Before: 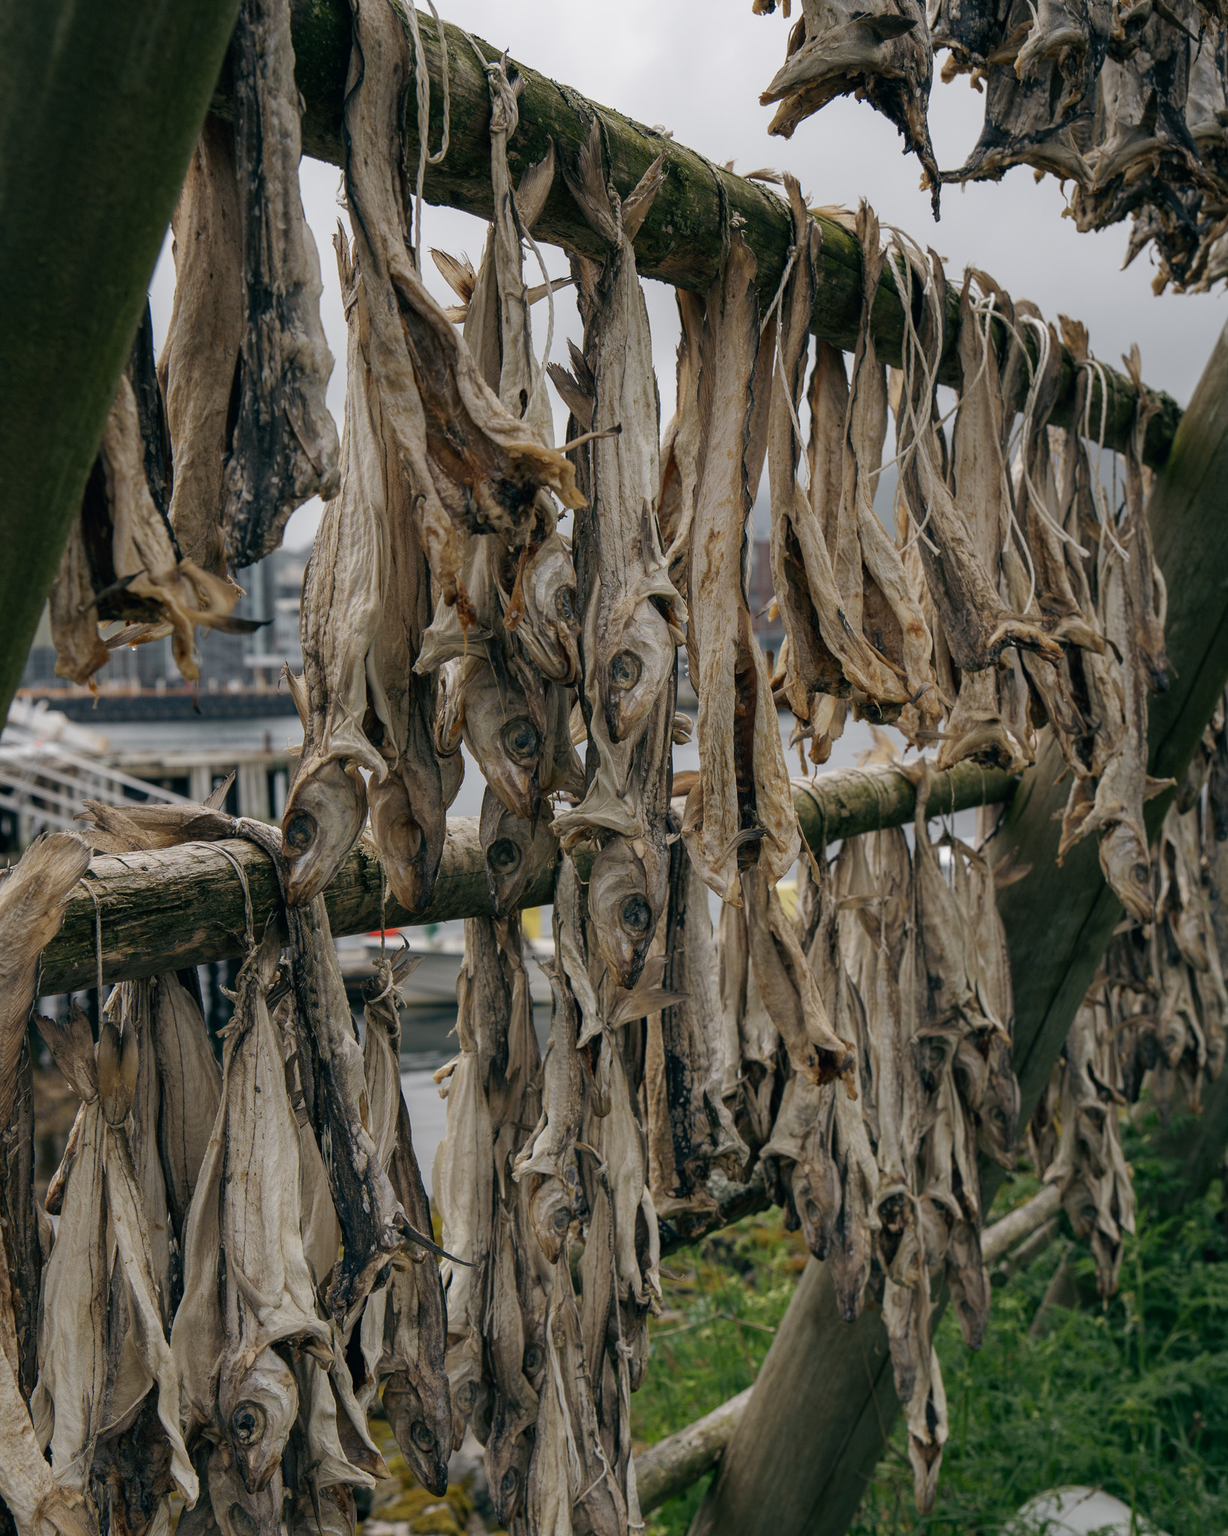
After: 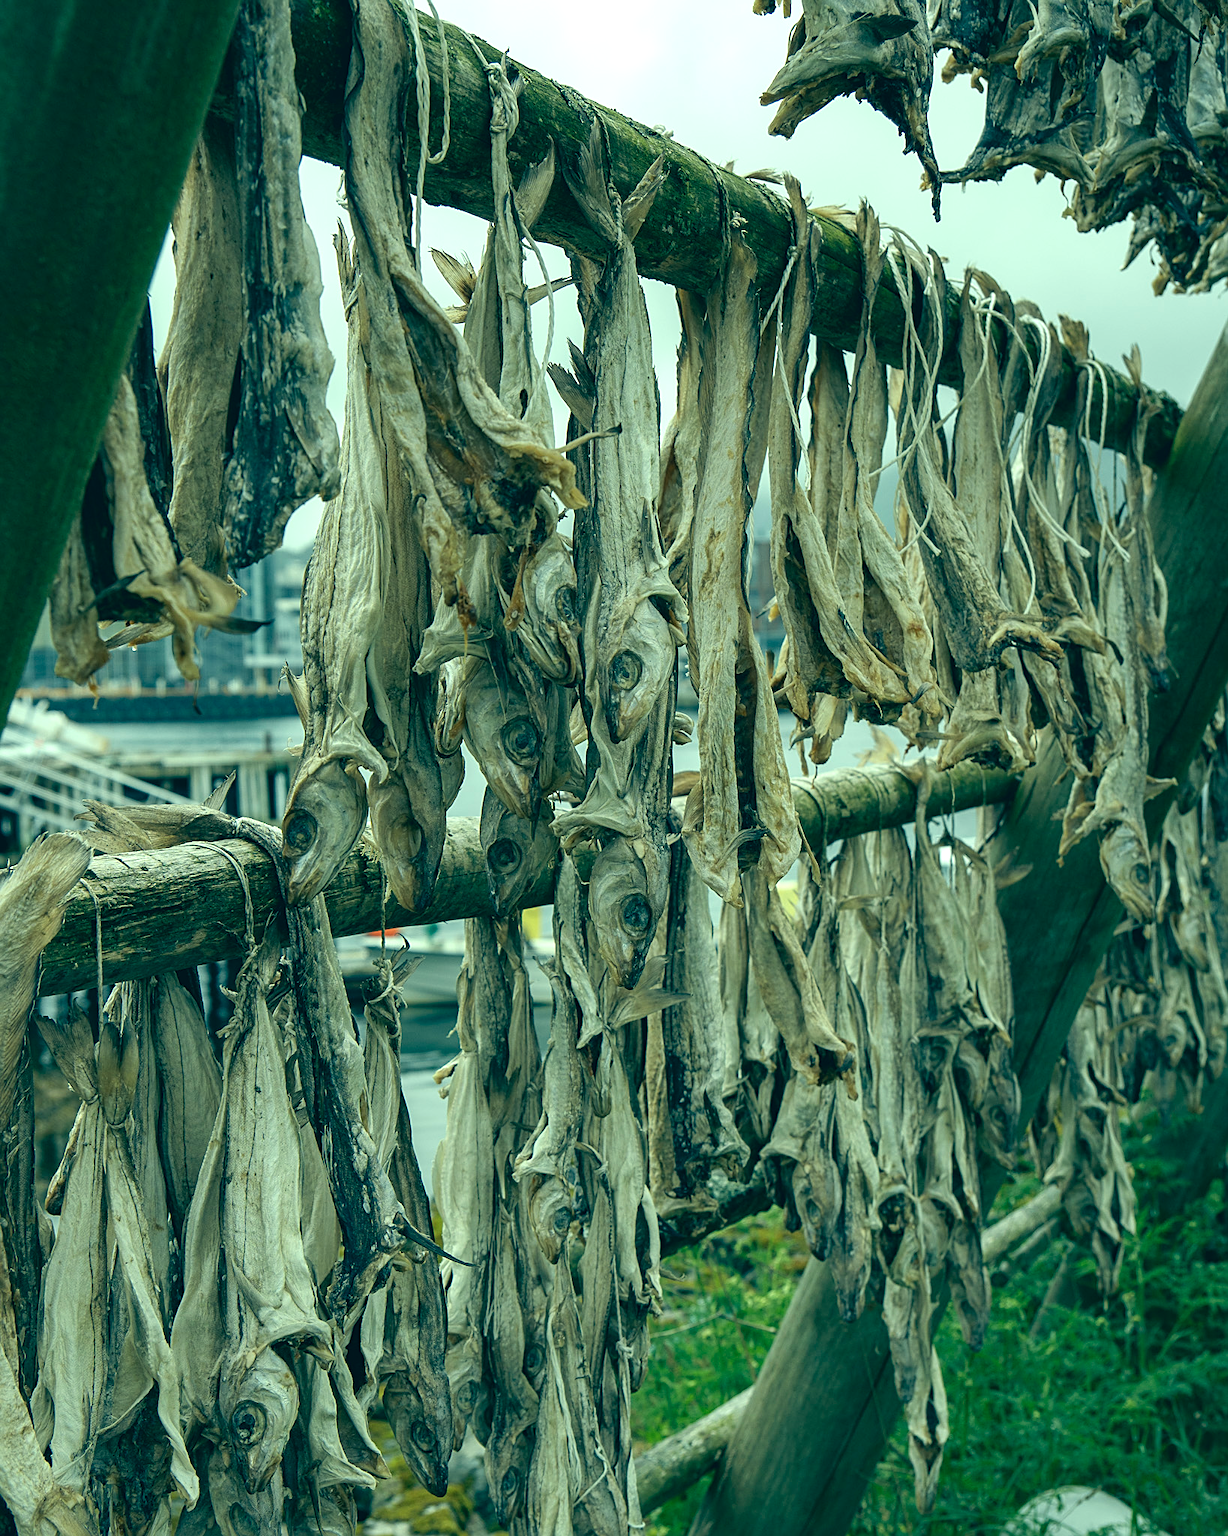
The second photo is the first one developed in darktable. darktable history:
sharpen: on, module defaults
exposure: black level correction 0, exposure 0.703 EV, compensate exposure bias true, compensate highlight preservation false
color correction: highlights a* -19.42, highlights b* 9.79, shadows a* -20.73, shadows b* -10.23
